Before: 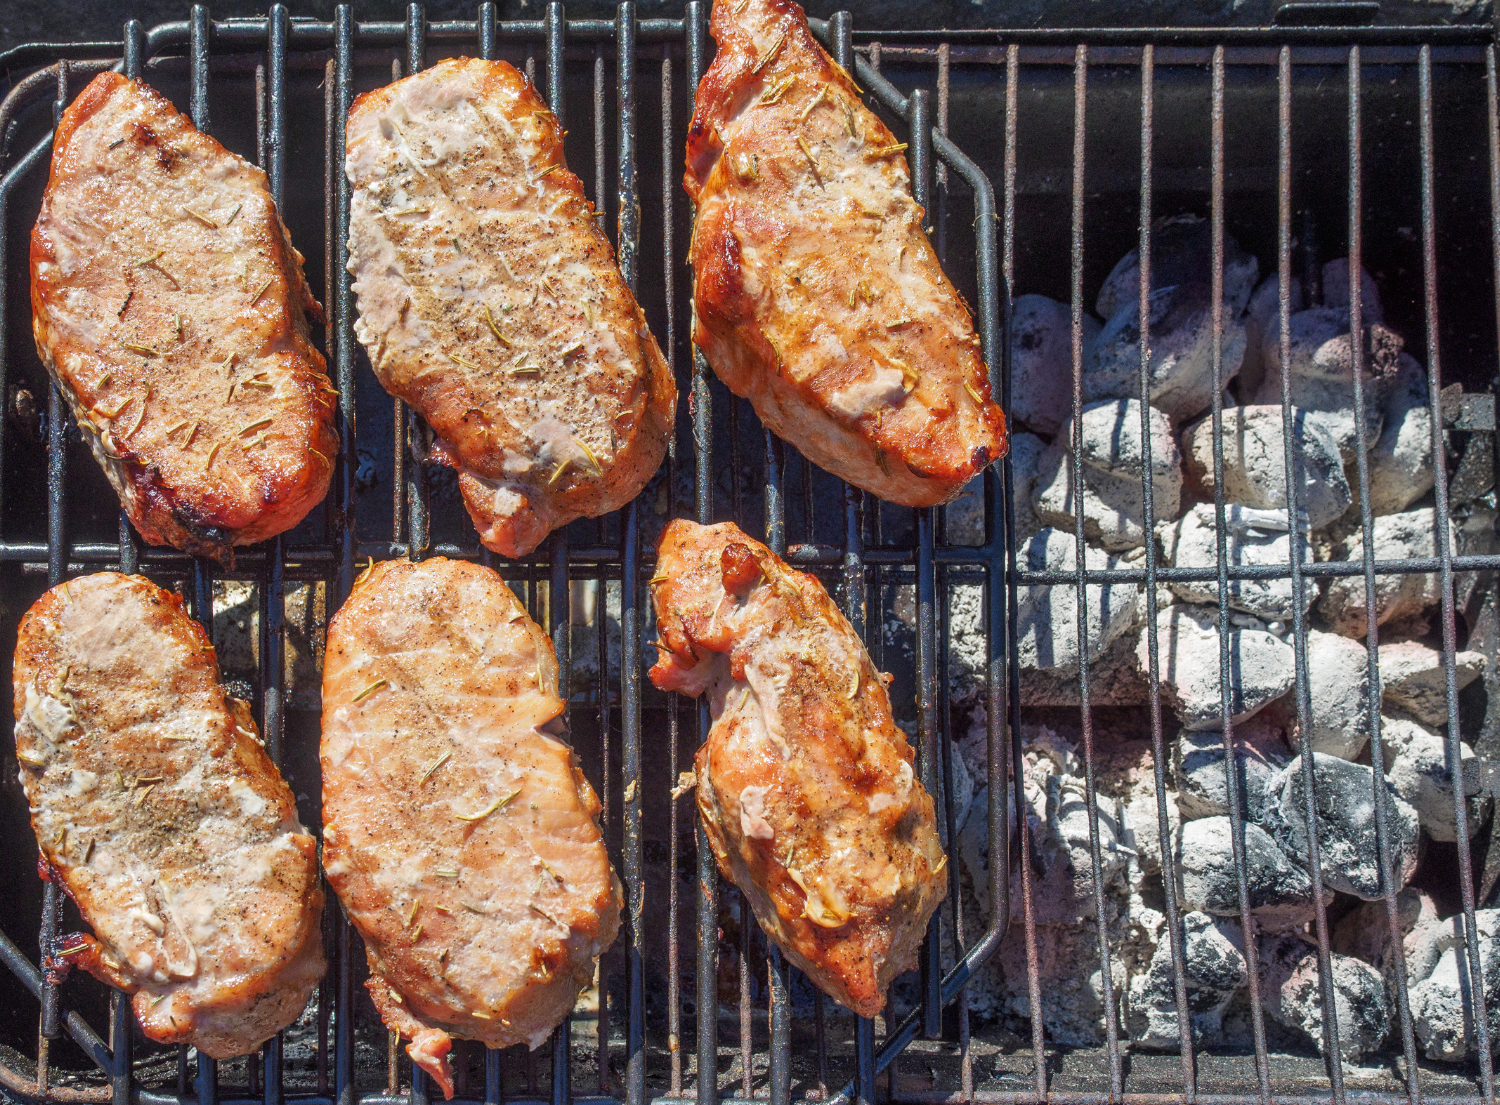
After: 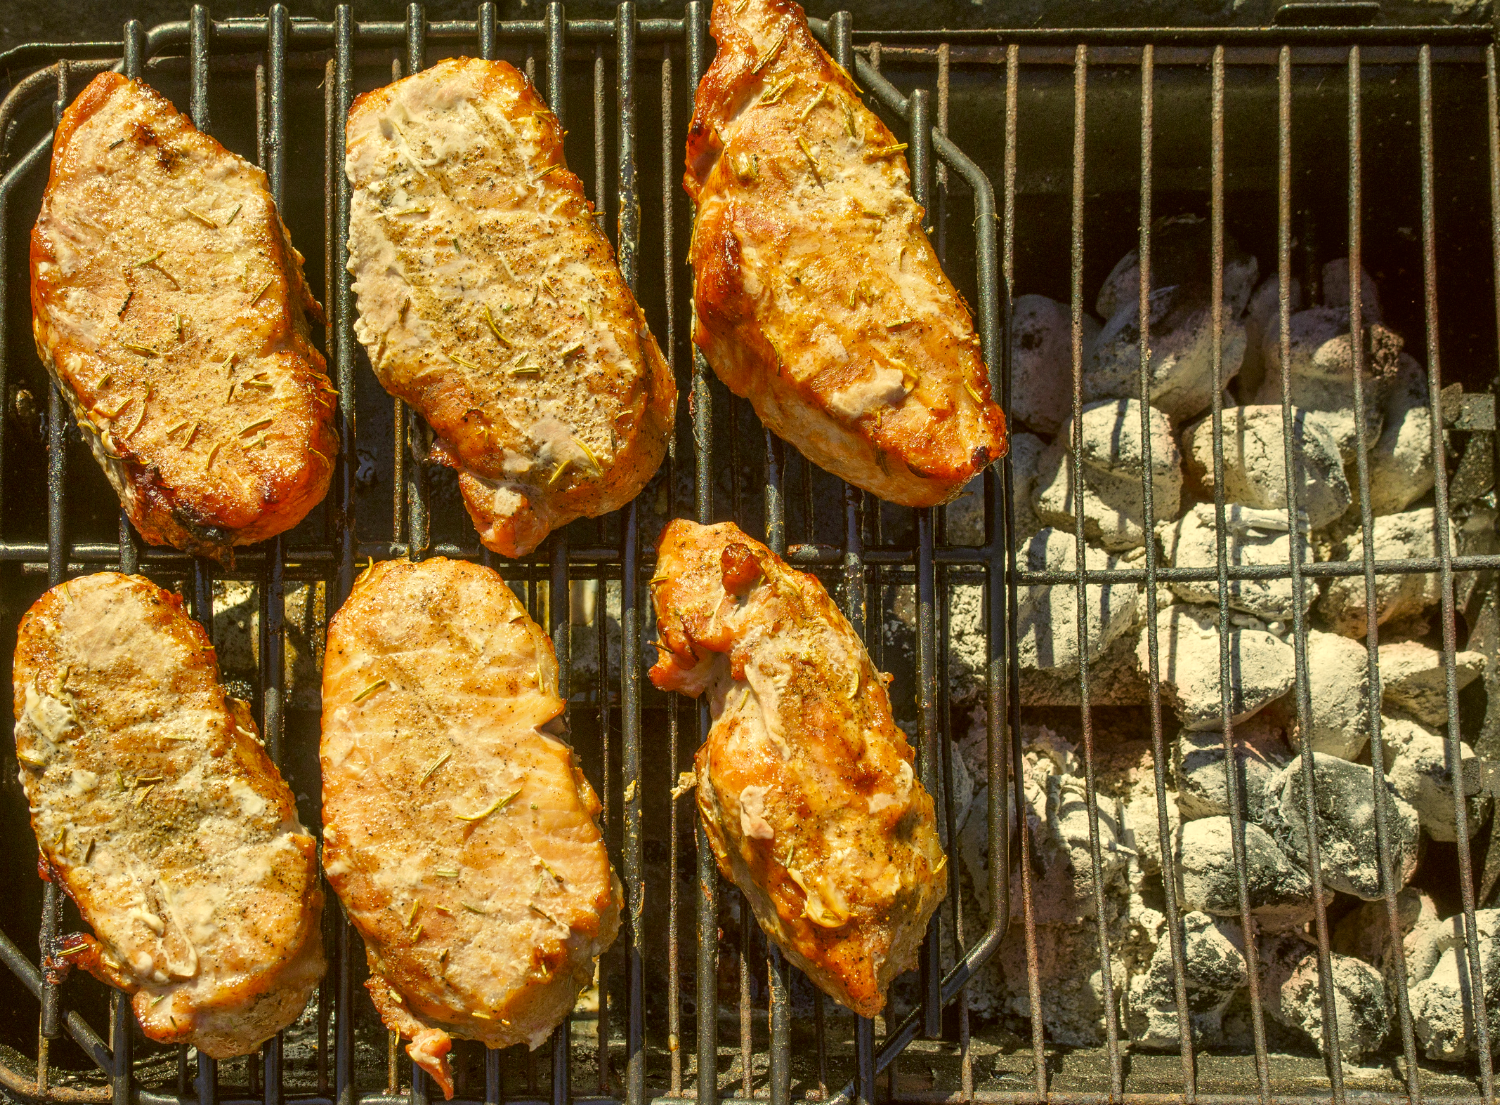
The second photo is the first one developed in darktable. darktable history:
color correction: highlights a* 0.177, highlights b* 29.43, shadows a* -0.175, shadows b* 21.88
levels: levels [0, 0.492, 0.984]
